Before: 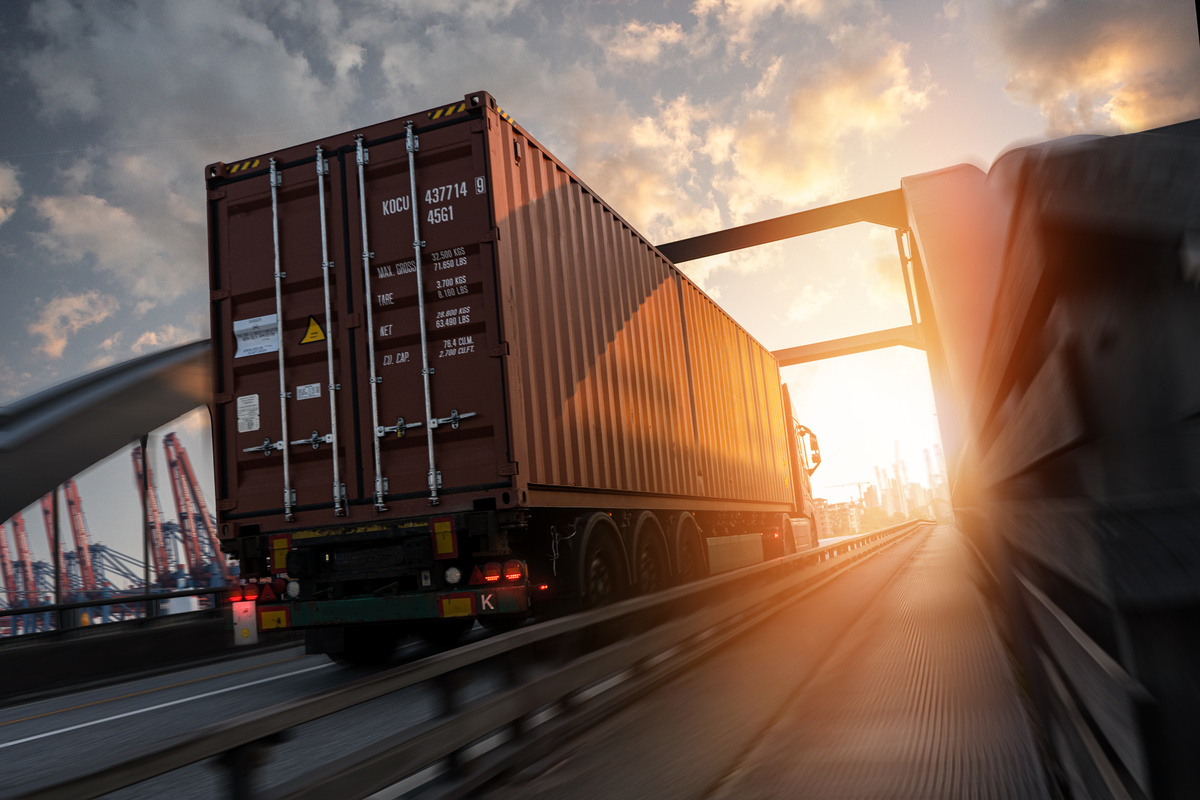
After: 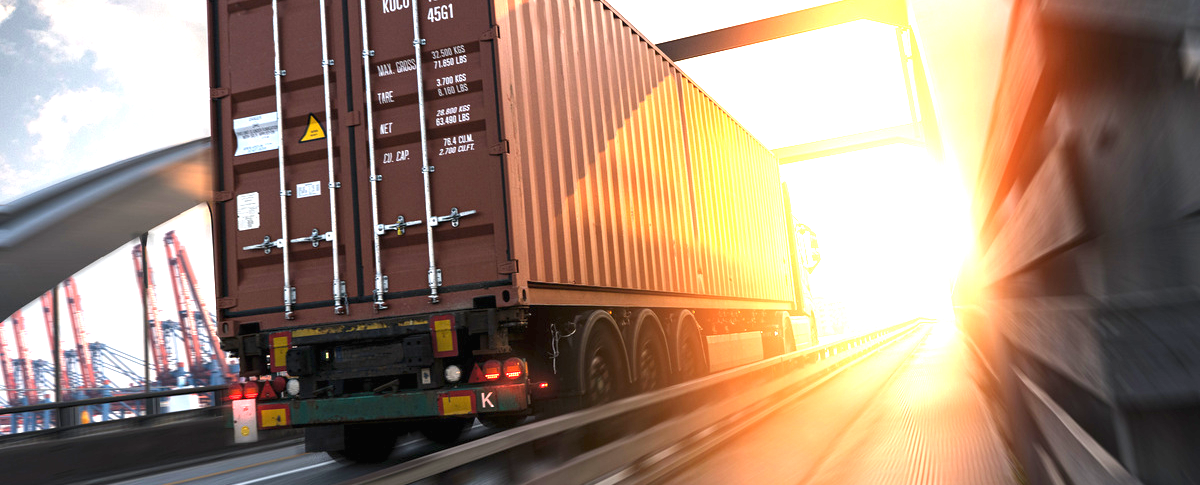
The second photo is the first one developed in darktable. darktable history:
crop and rotate: top 25.357%, bottom 13.942%
exposure: black level correction 0, exposure 2.138 EV, compensate exposure bias true, compensate highlight preservation false
